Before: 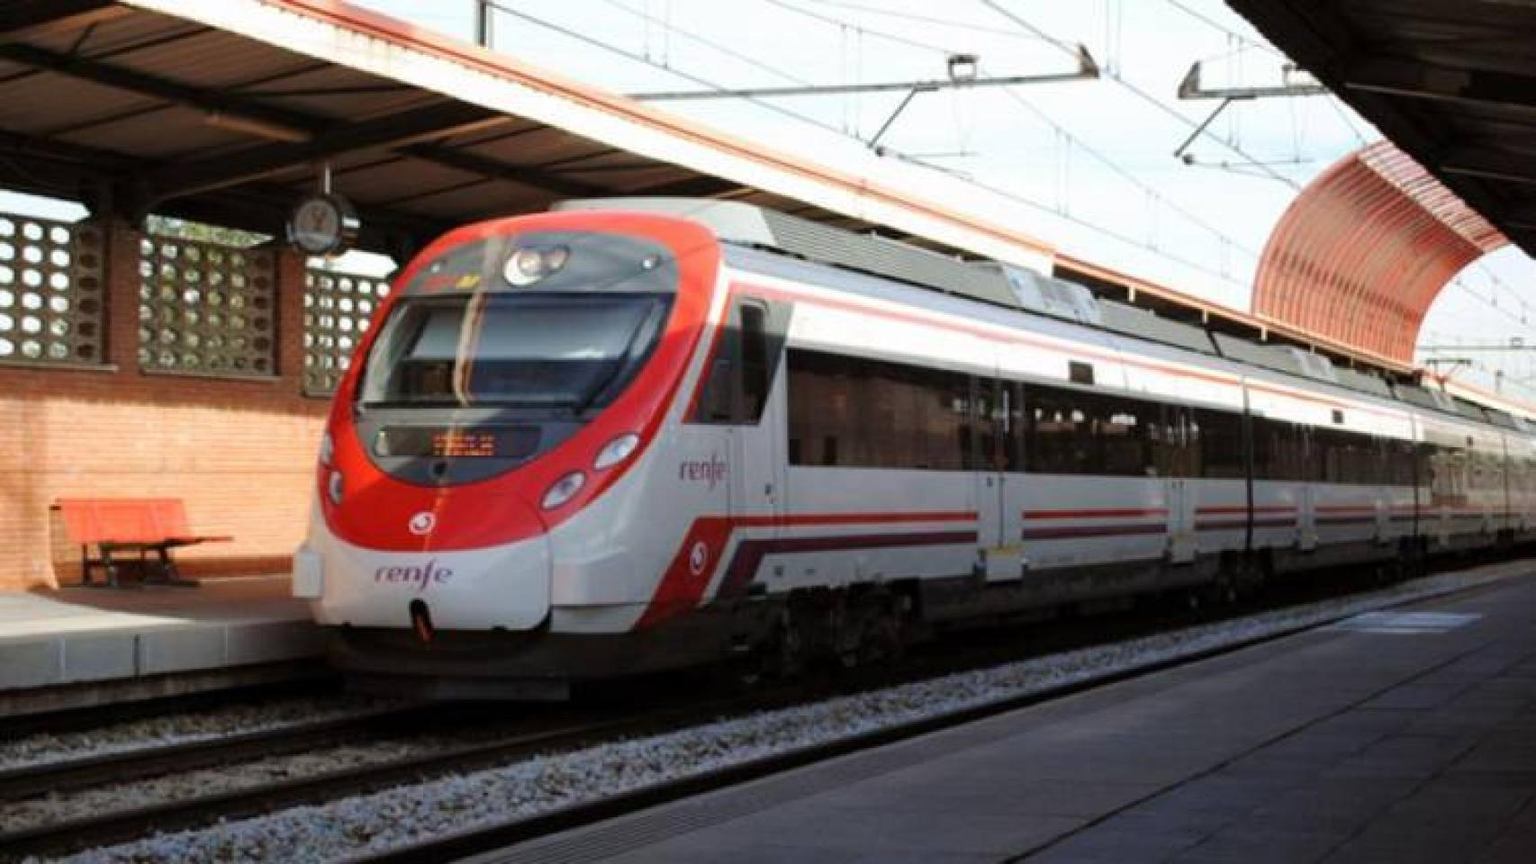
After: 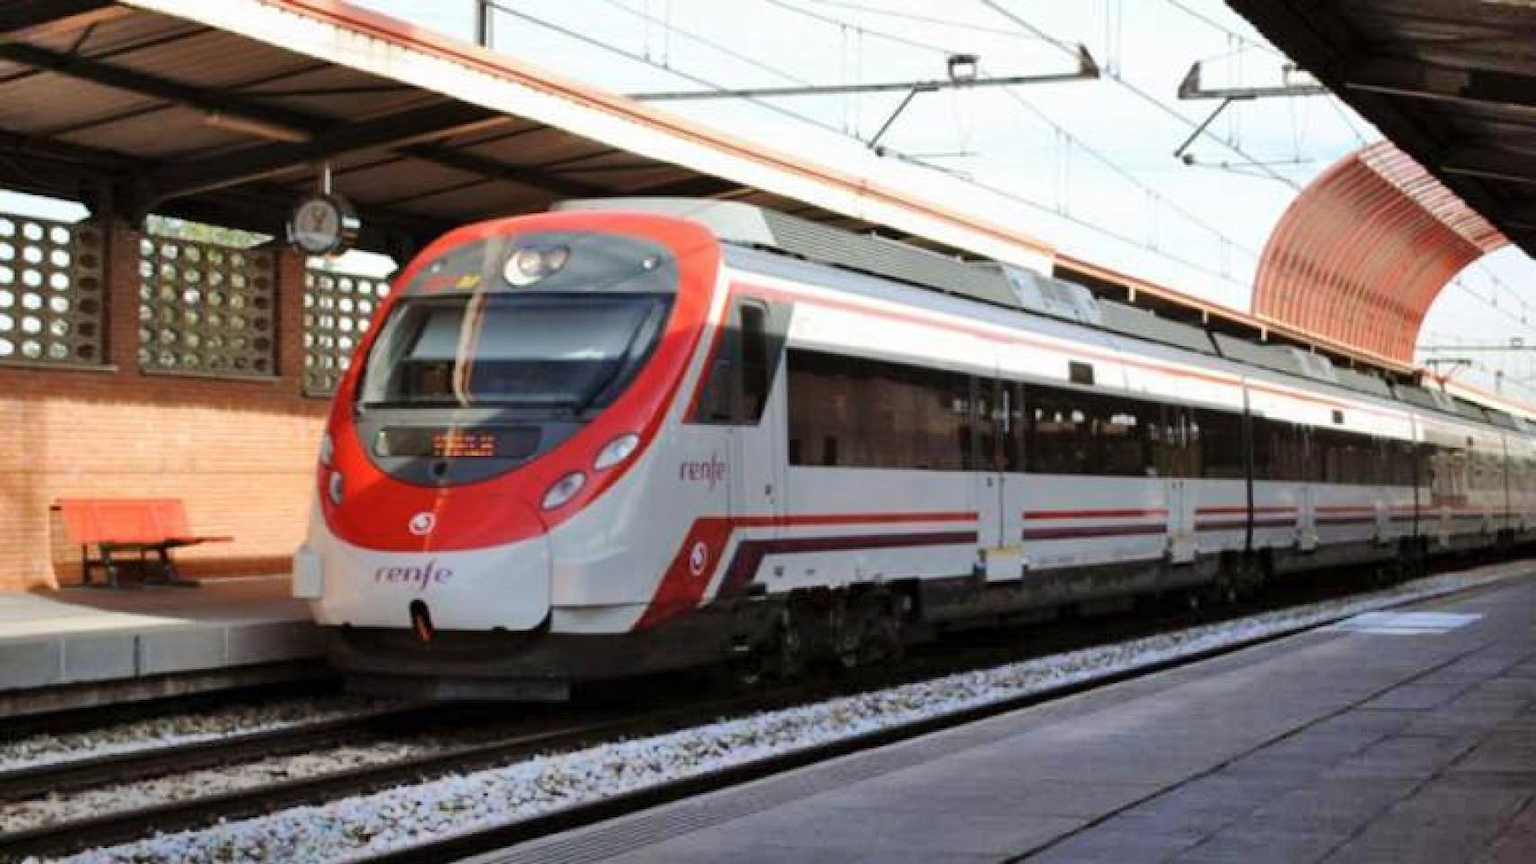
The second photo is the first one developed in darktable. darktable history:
shadows and highlights: shadows 73.91, highlights -25.3, soften with gaussian
